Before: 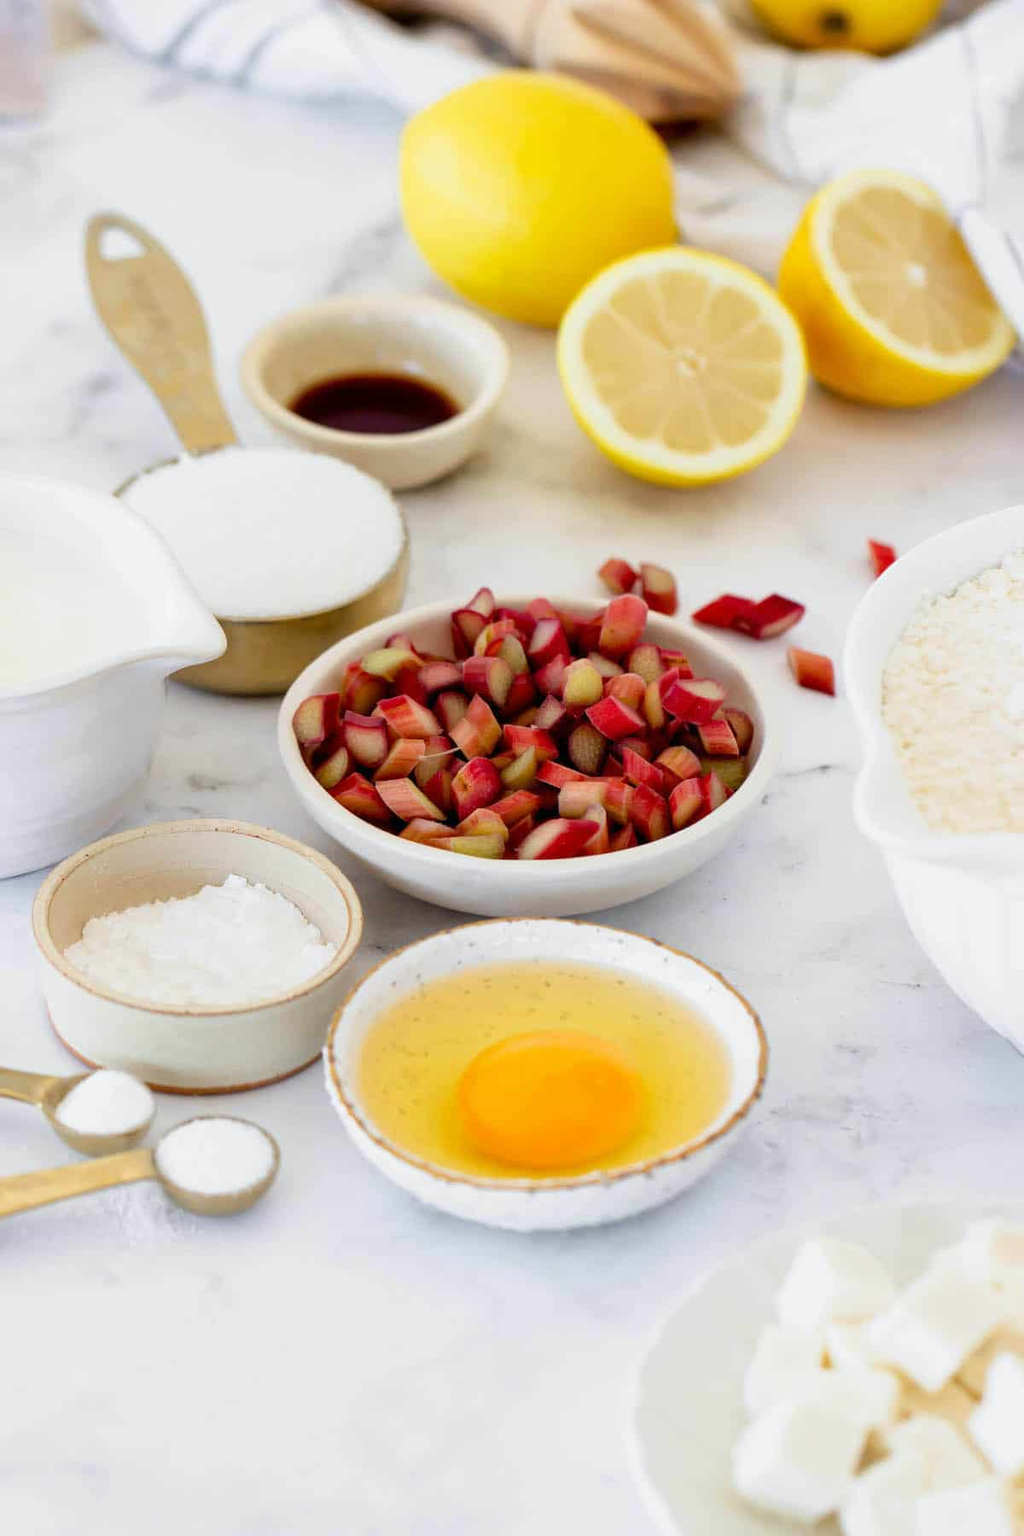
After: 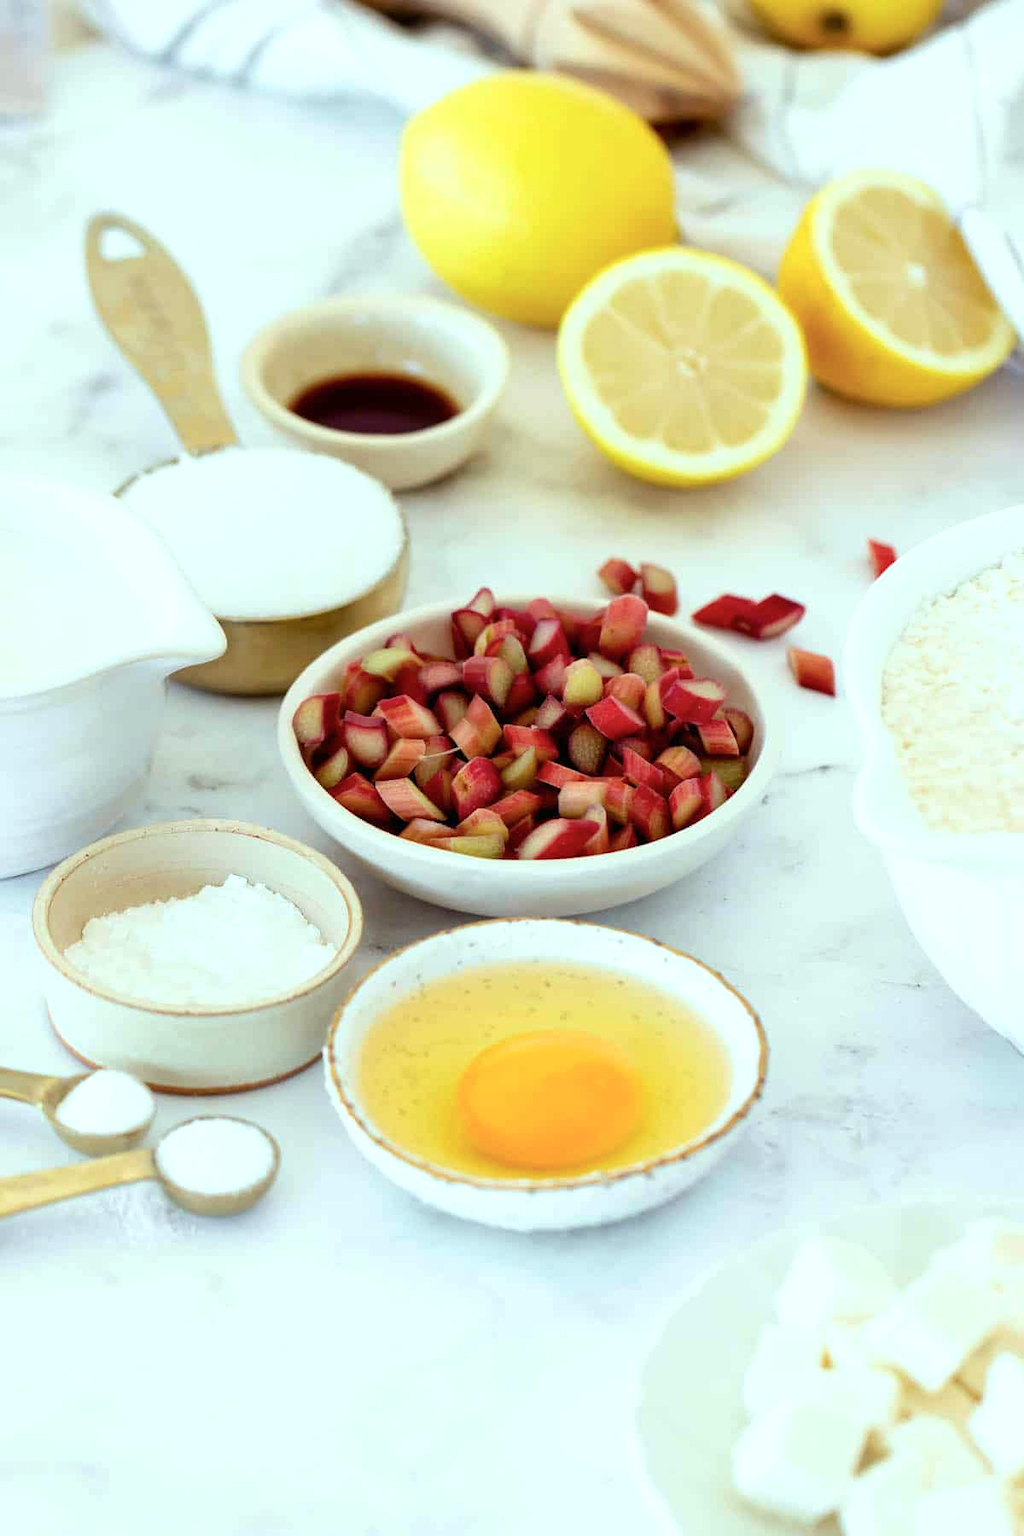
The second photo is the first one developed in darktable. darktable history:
color balance rgb: highlights gain › luminance 19.779%, highlights gain › chroma 2.659%, highlights gain › hue 176.01°, linear chroma grading › shadows -2.47%, linear chroma grading › highlights -14.012%, linear chroma grading › global chroma -9.642%, linear chroma grading › mid-tones -10.309%, perceptual saturation grading › global saturation 0.612%, global vibrance 33.816%
